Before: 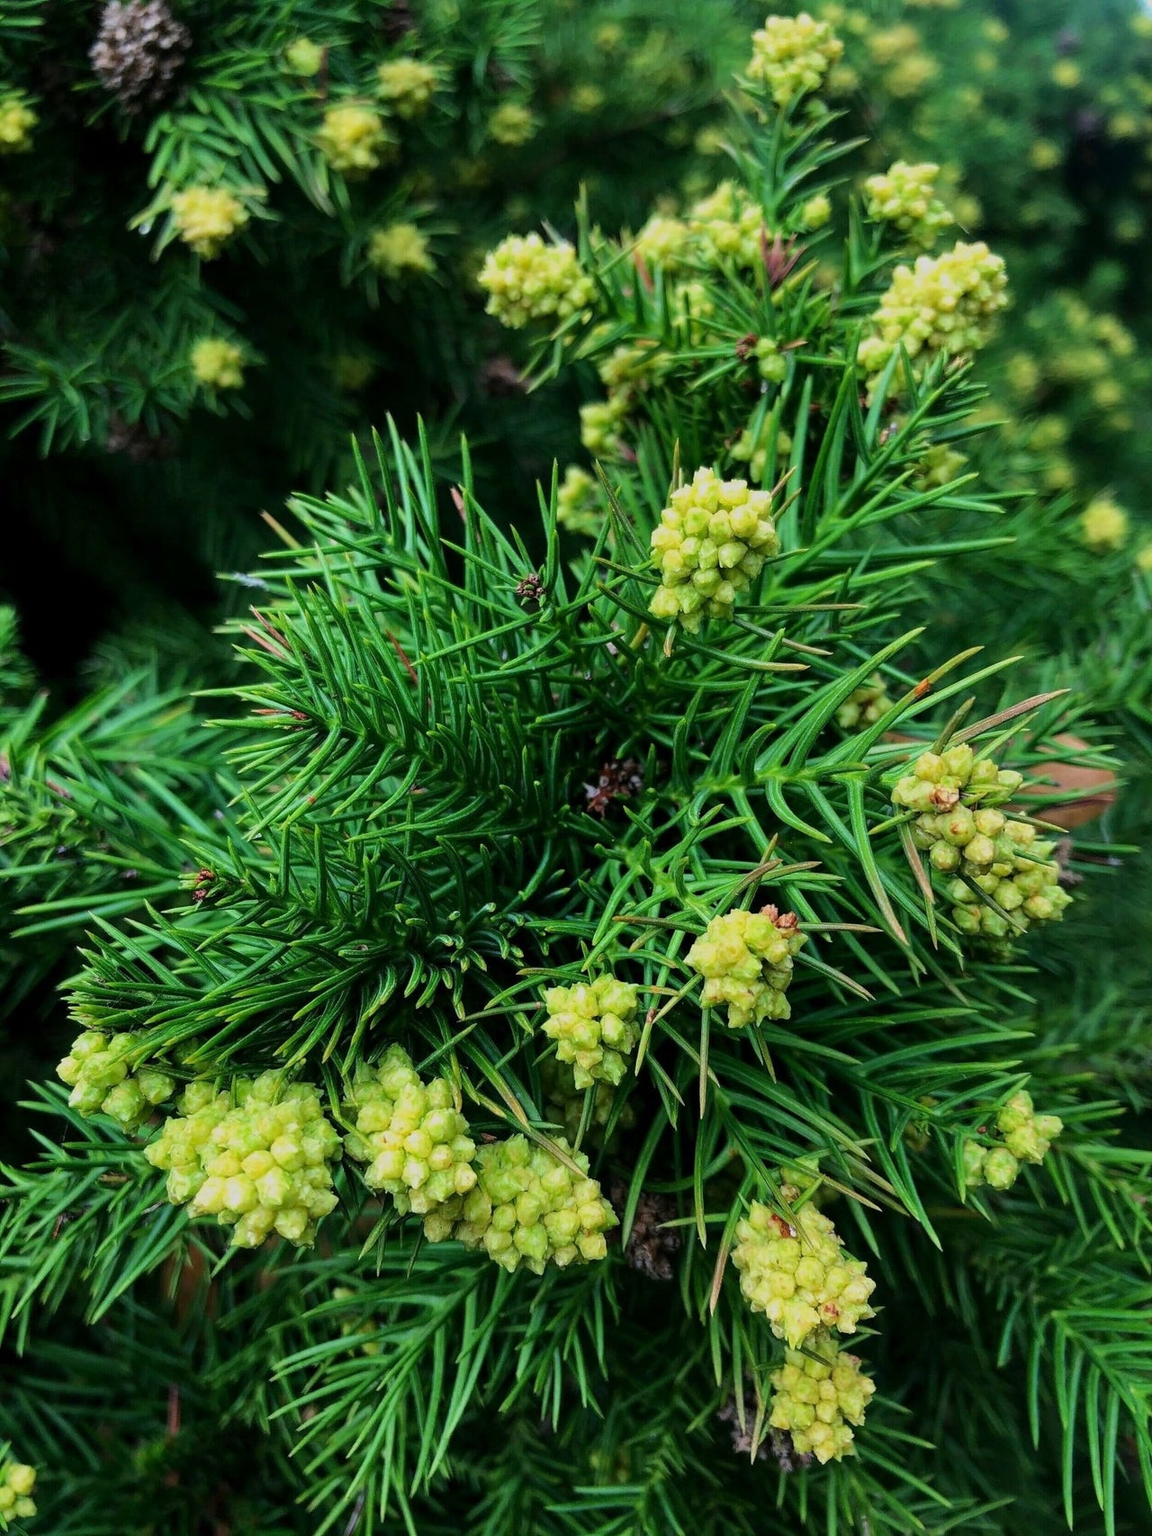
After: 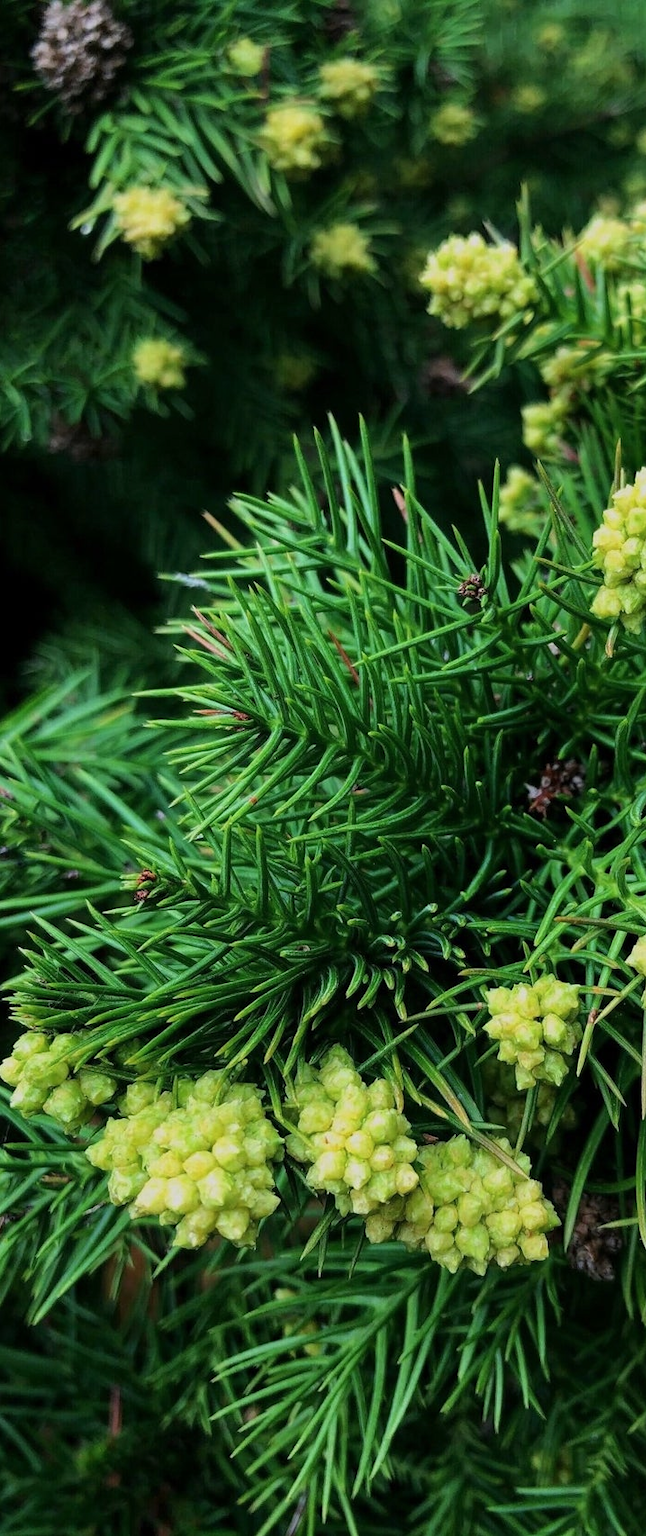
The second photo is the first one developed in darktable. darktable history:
crop: left 5.127%, right 38.736%
contrast brightness saturation: saturation -0.058
